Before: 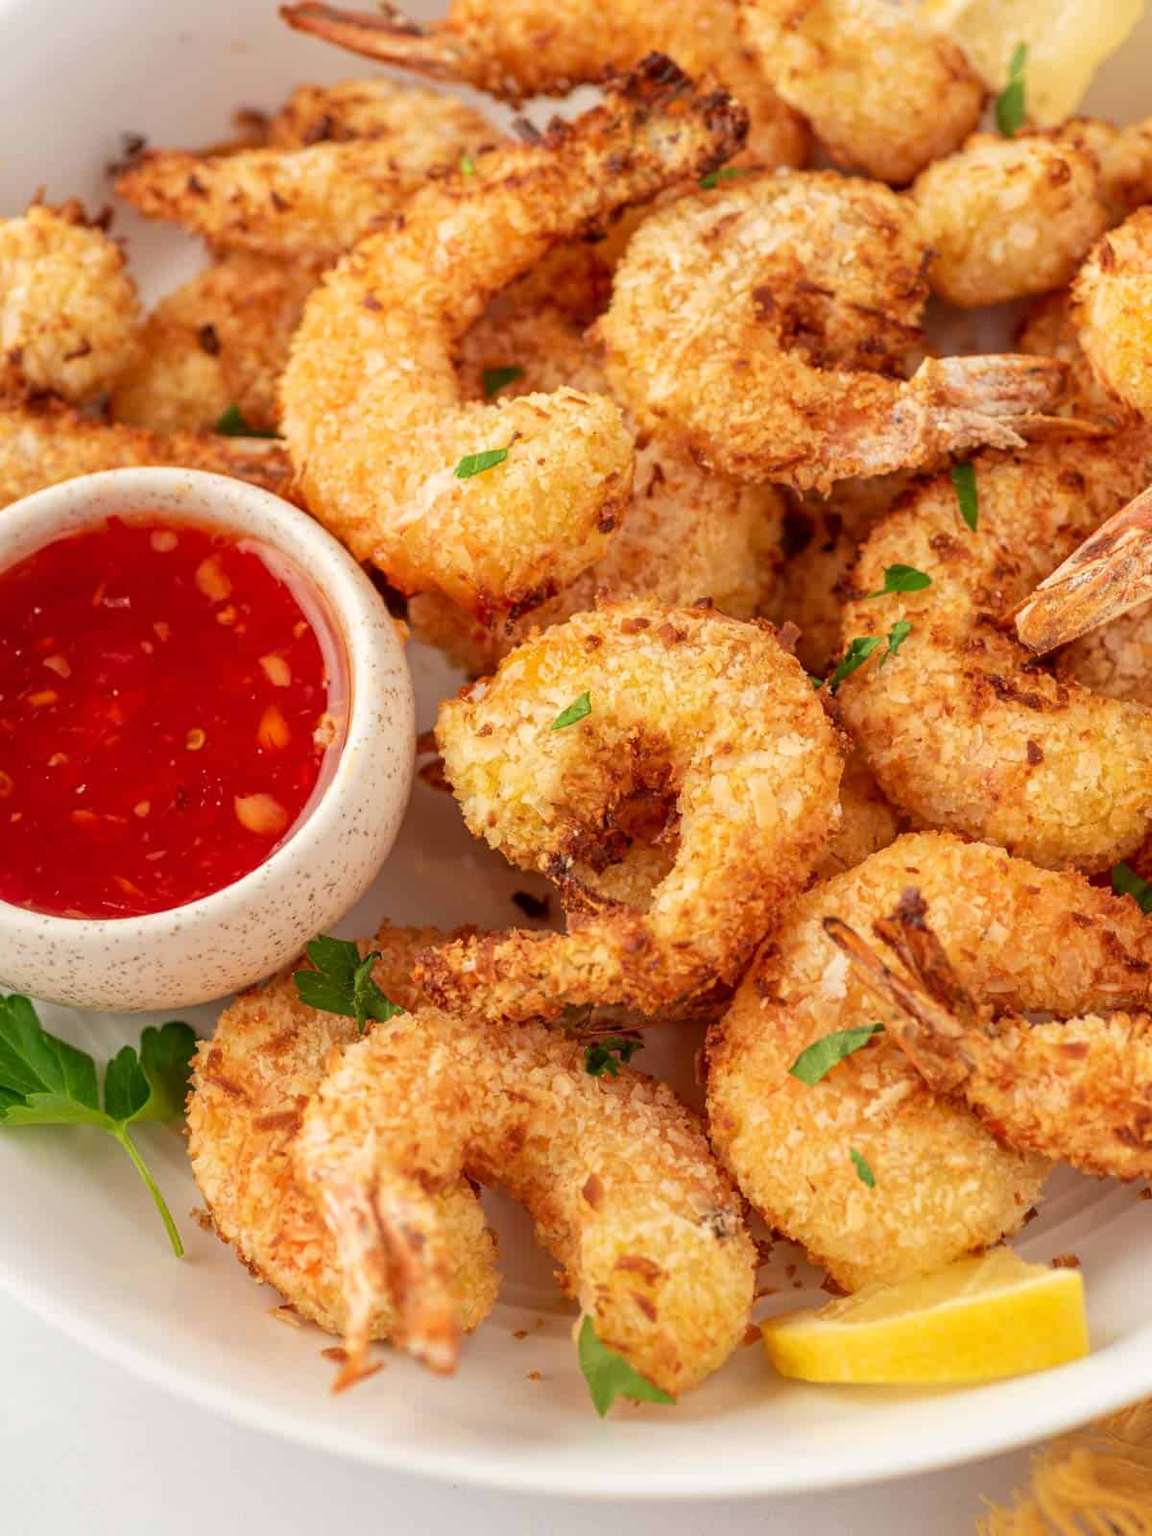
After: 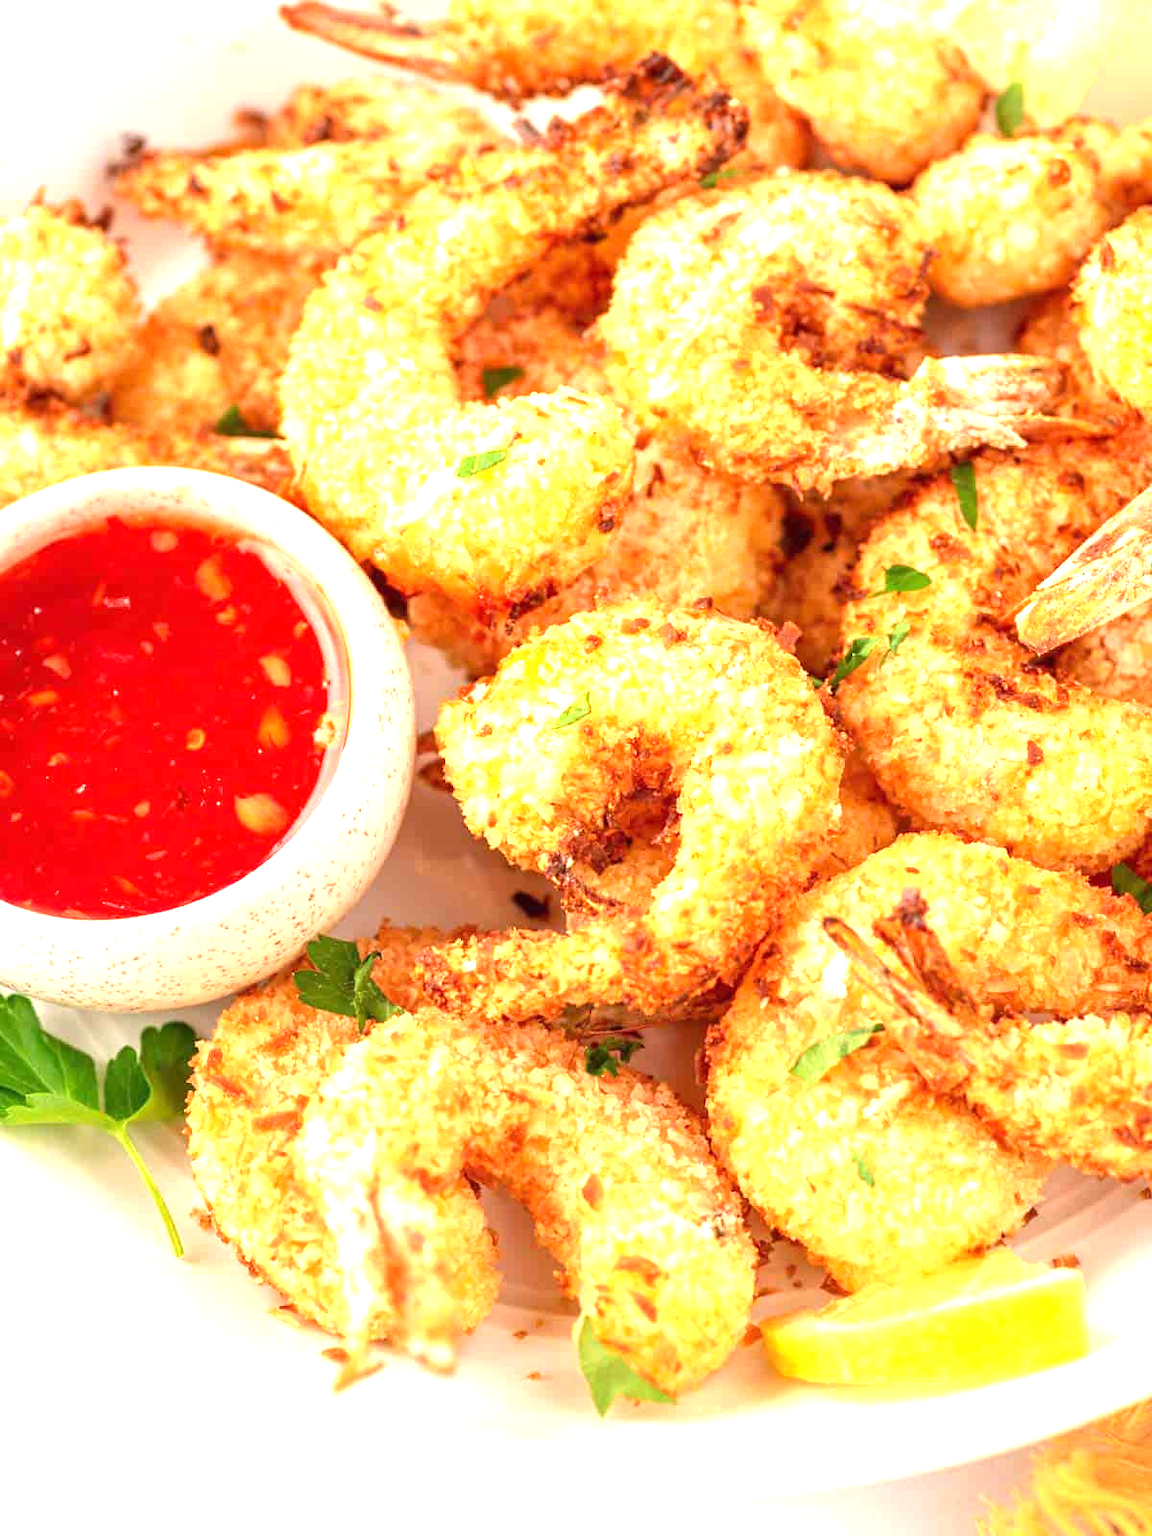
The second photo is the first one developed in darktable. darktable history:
exposure: black level correction 0, exposure 1.471 EV, compensate highlight preservation false
